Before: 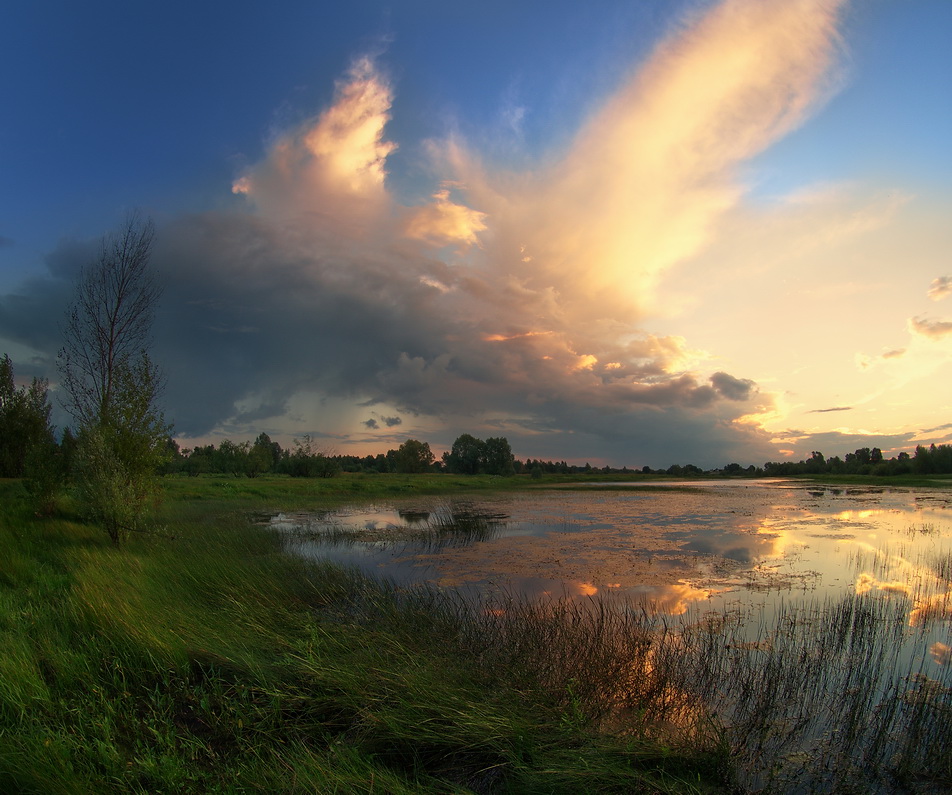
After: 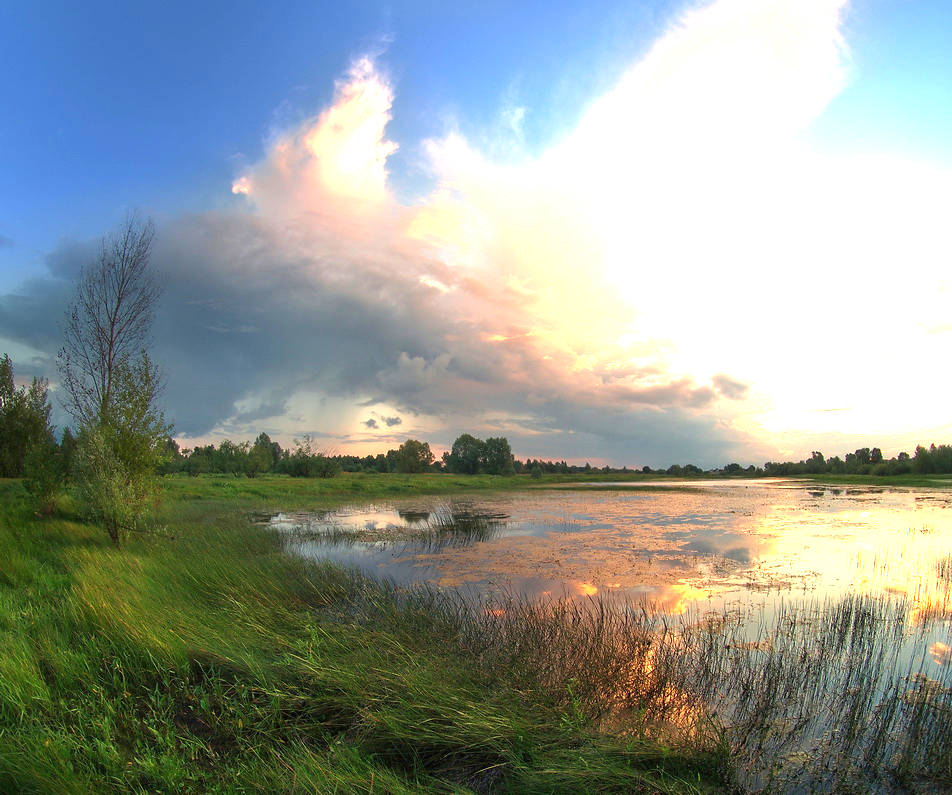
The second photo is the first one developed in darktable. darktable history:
tone equalizer: edges refinement/feathering 500, mask exposure compensation -1.57 EV, preserve details no
exposure: black level correction 0, exposure 1.667 EV, compensate highlight preservation false
